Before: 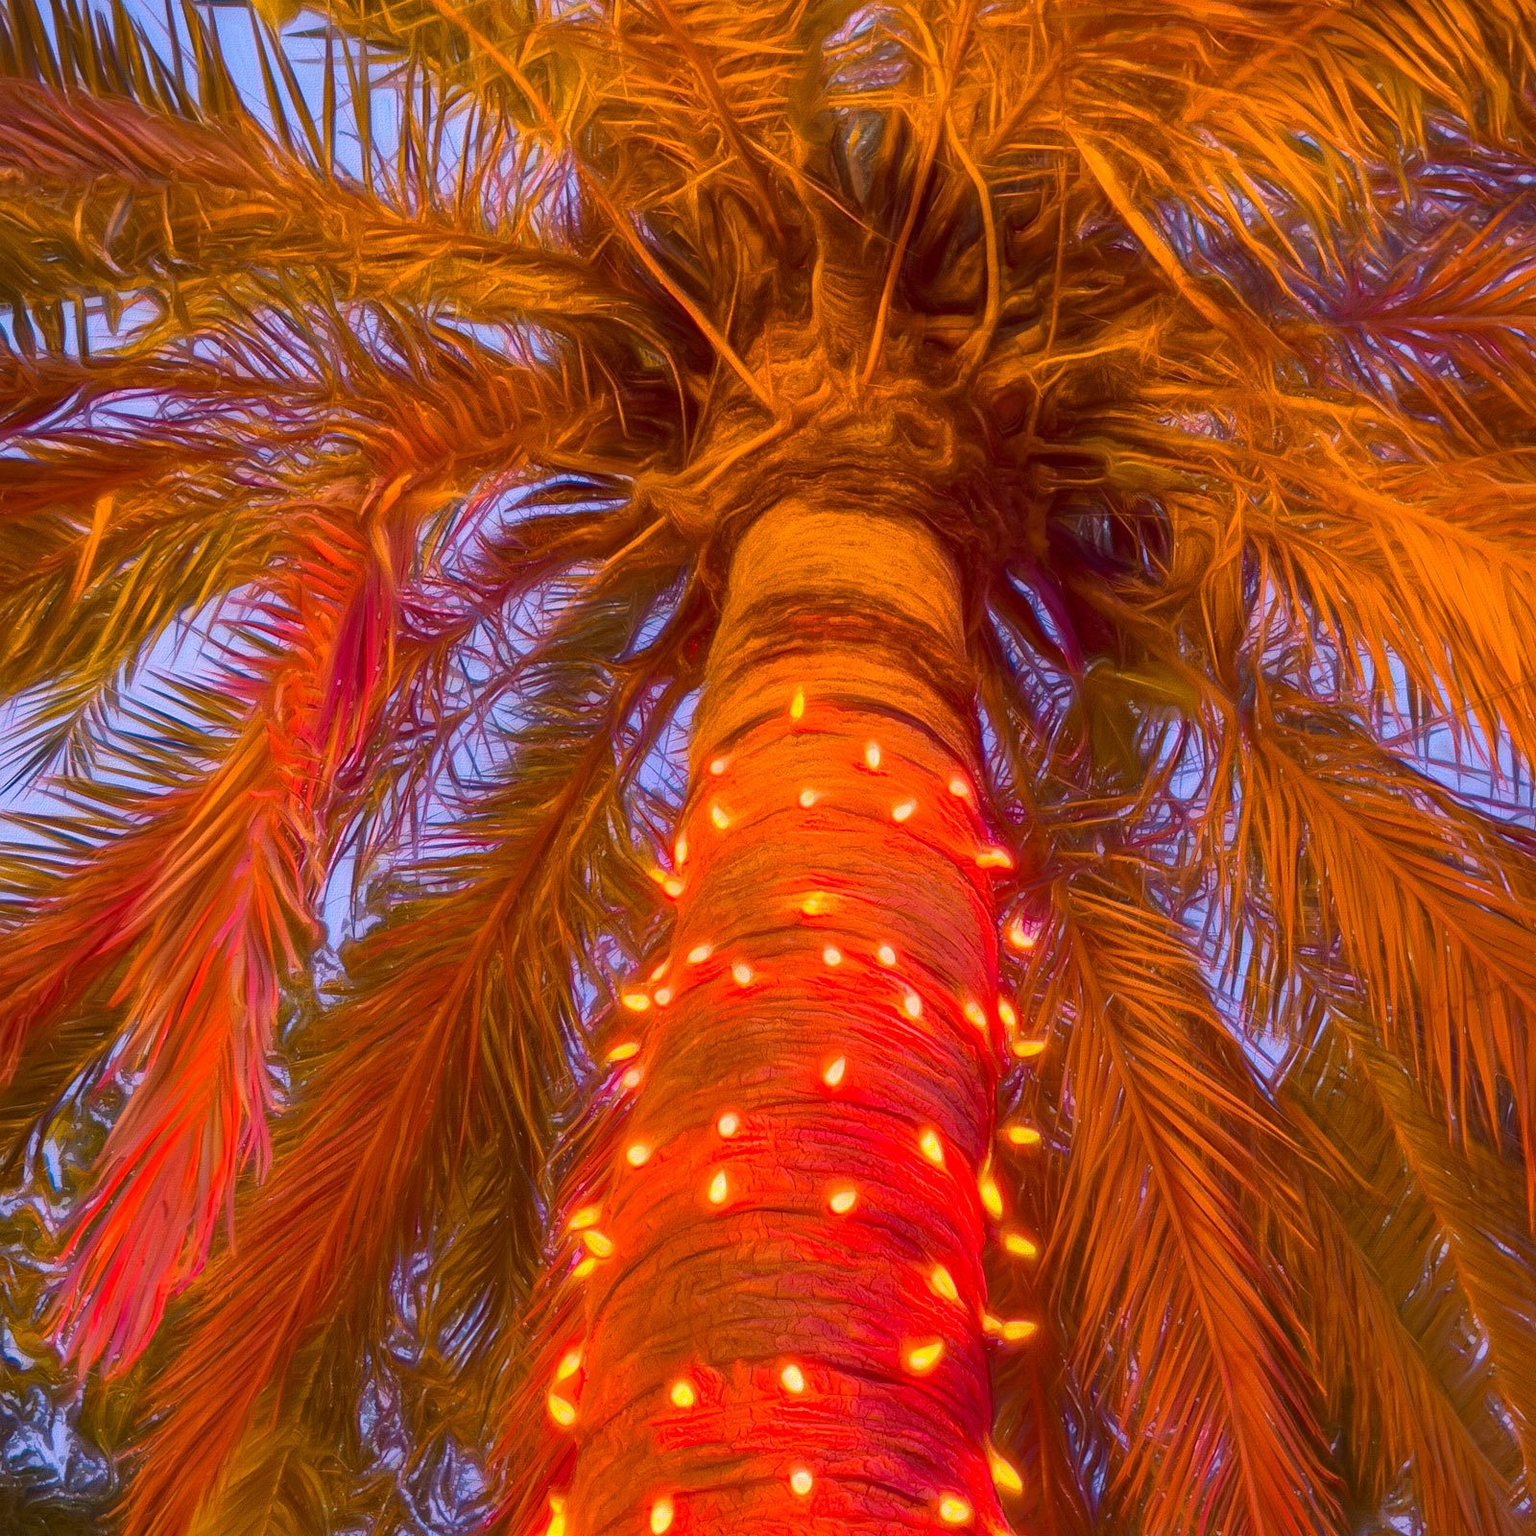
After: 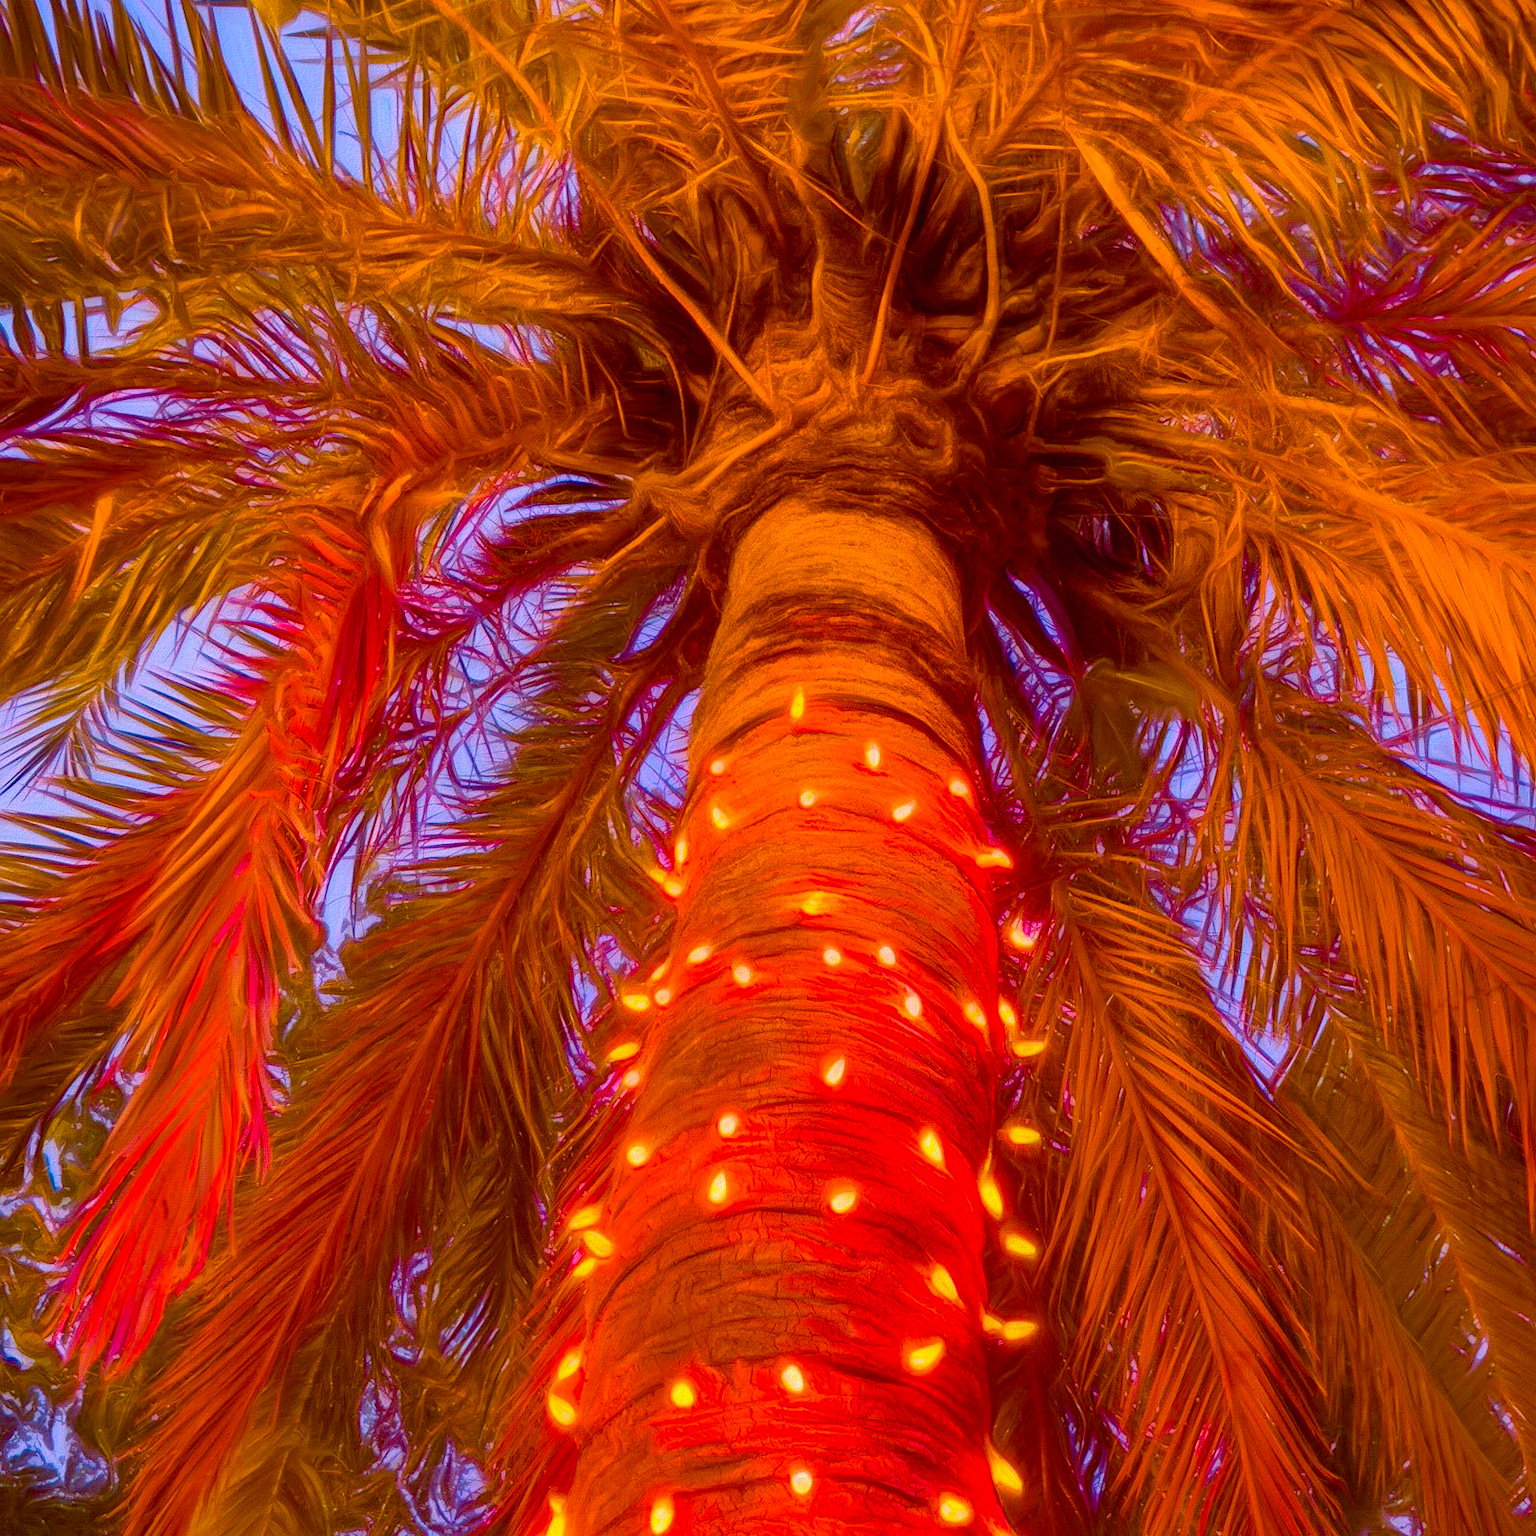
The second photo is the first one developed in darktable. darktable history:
color balance rgb: global offset › luminance -0.184%, global offset › chroma 0.268%, linear chroma grading › global chroma 14.473%, perceptual saturation grading › global saturation 20%, perceptual saturation grading › highlights -25.774%, perceptual saturation grading › shadows 25.979%, perceptual brilliance grading › global brilliance 2.216%, perceptual brilliance grading › highlights -3.91%, global vibrance 20%
